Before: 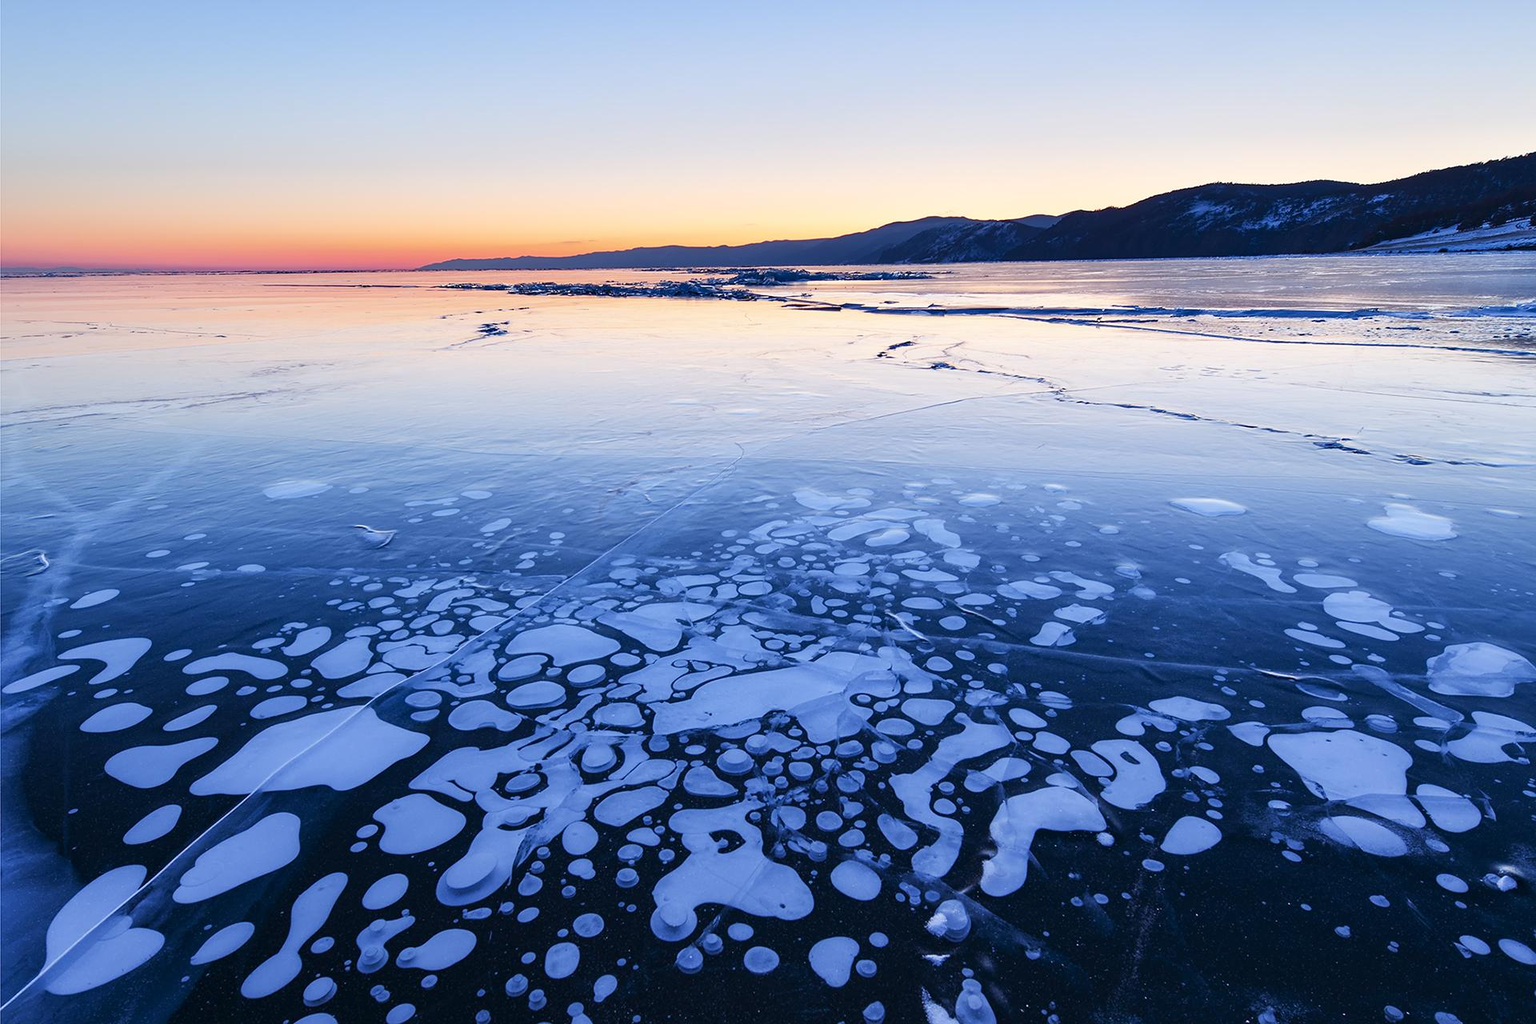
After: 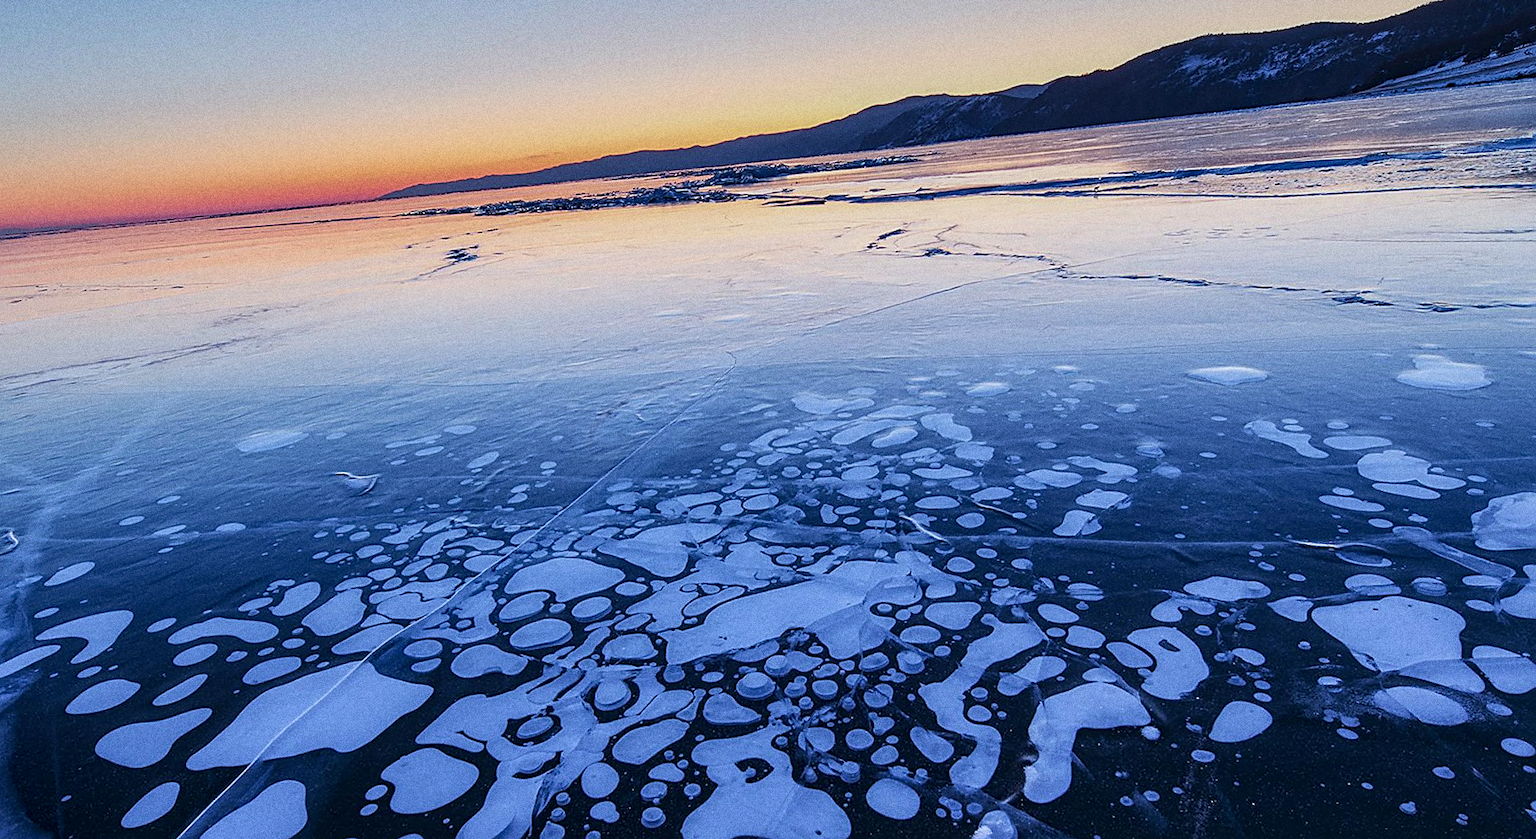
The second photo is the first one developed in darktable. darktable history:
graduated density: on, module defaults
sharpen: on, module defaults
crop and rotate: top 5.609%, bottom 5.609%
rotate and perspective: rotation -5°, crop left 0.05, crop right 0.952, crop top 0.11, crop bottom 0.89
velvia: on, module defaults
local contrast: on, module defaults
grain: coarseness 0.09 ISO, strength 40%
